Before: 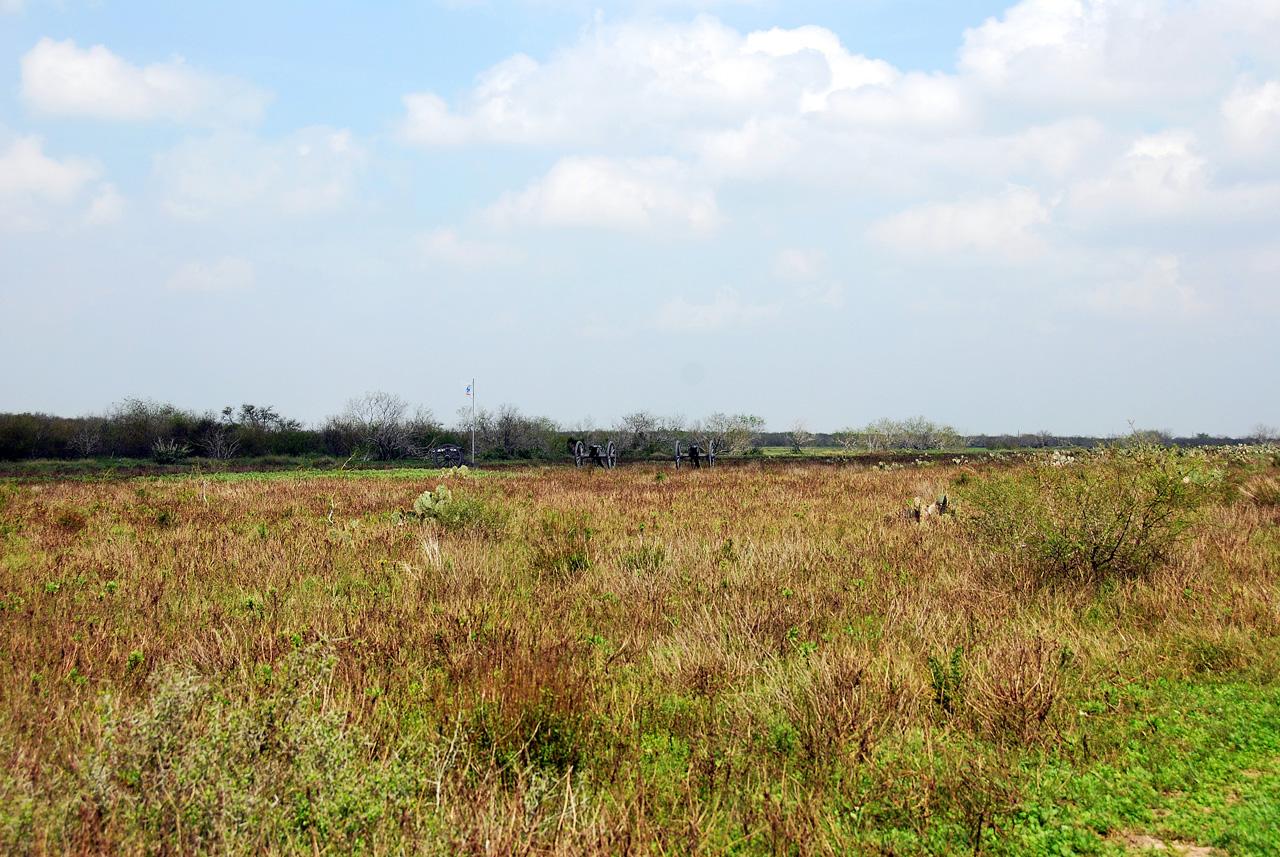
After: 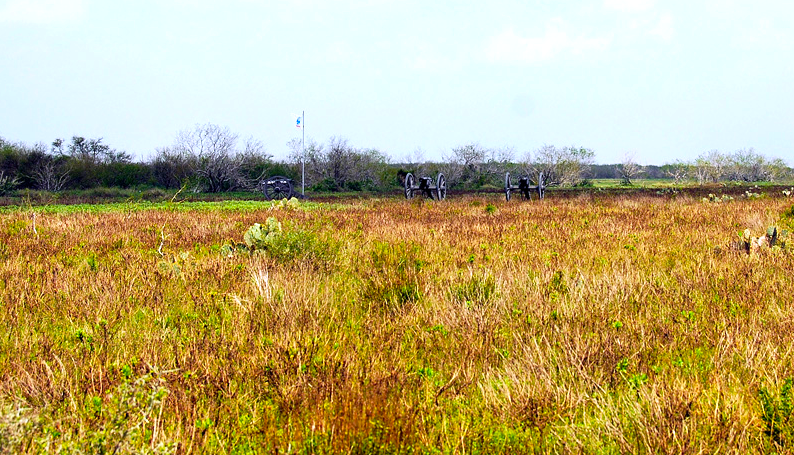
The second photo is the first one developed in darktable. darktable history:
color balance rgb: perceptual saturation grading › global saturation 25%, global vibrance 20%
white balance: red 1.004, blue 1.096
exposure: exposure 0.496 EV, compensate highlight preservation false
crop: left 13.312%, top 31.28%, right 24.627%, bottom 15.582%
